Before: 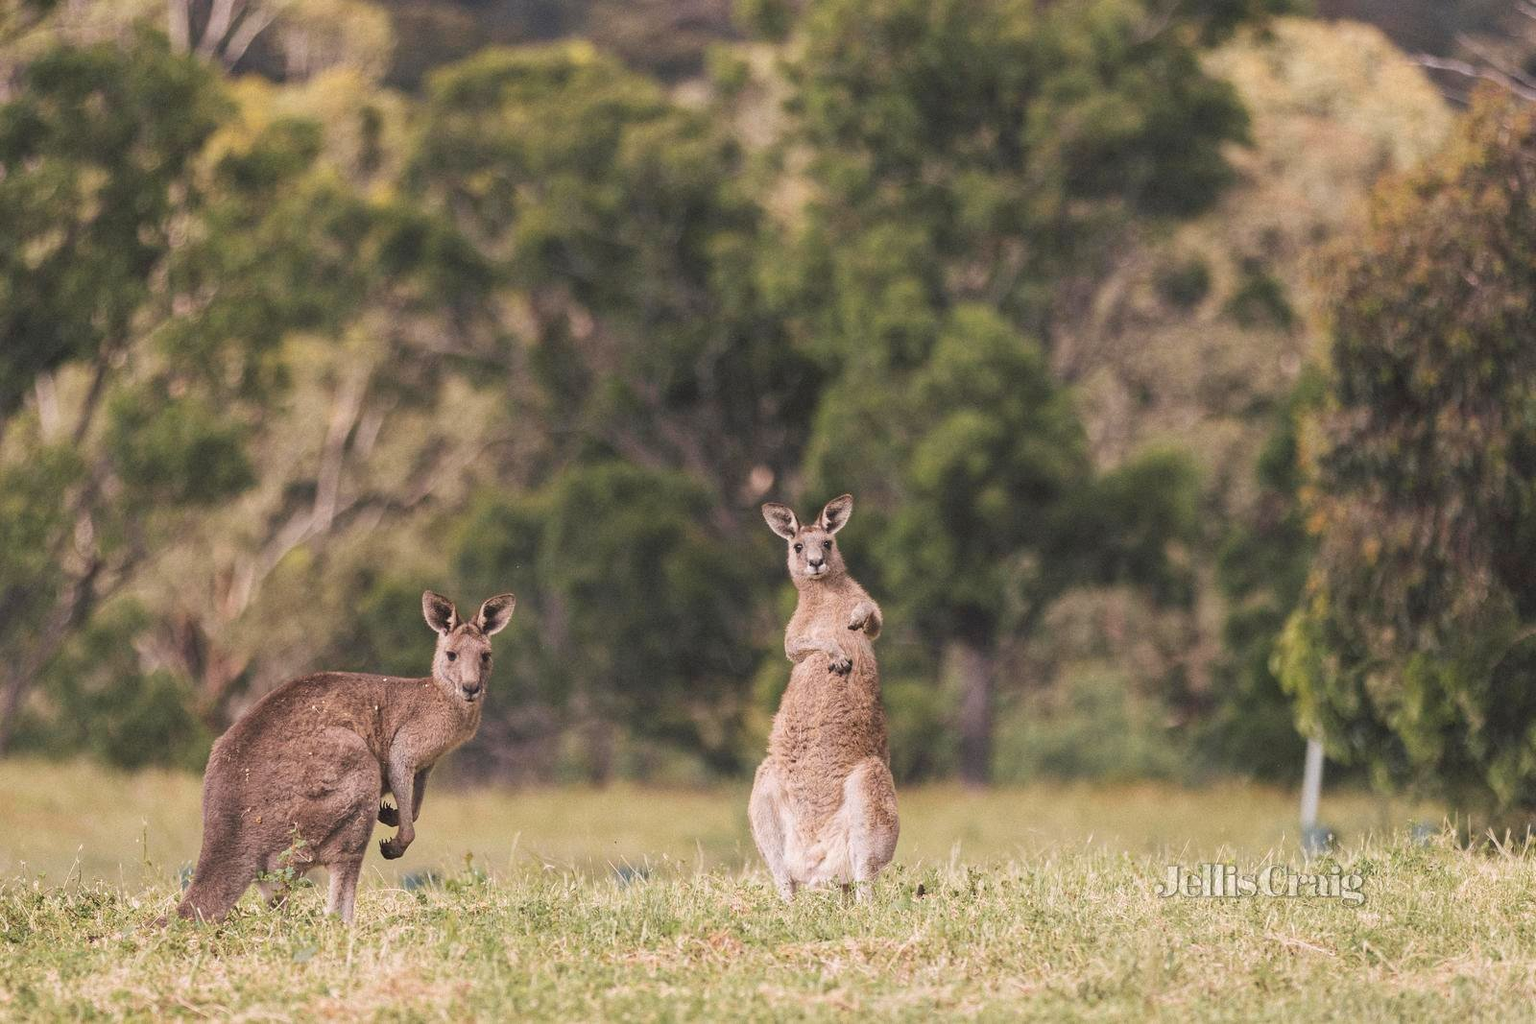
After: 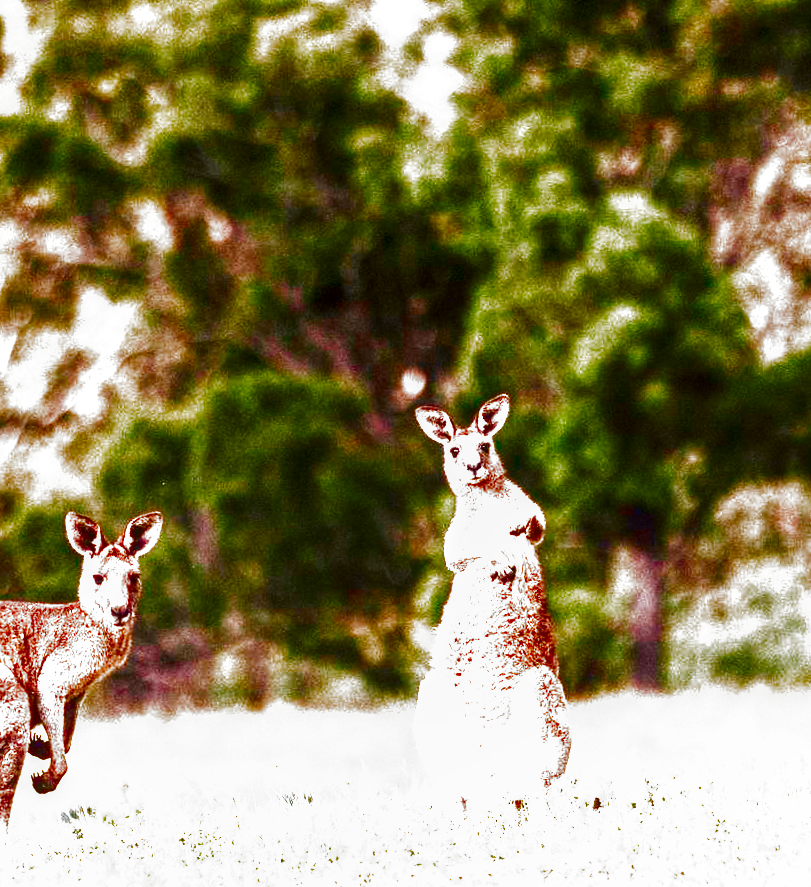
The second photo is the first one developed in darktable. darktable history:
rotate and perspective: rotation -2.29°, automatic cropping off
crop and rotate: angle 0.02°, left 24.353%, top 13.219%, right 26.156%, bottom 8.224%
filmic rgb: black relative exposure -8.2 EV, white relative exposure 2.2 EV, threshold 3 EV, hardness 7.11, latitude 75%, contrast 1.325, highlights saturation mix -2%, shadows ↔ highlights balance 30%, preserve chrominance no, color science v5 (2021), contrast in shadows safe, contrast in highlights safe, enable highlight reconstruction true
exposure: black level correction 0, exposure 1.741 EV, compensate exposure bias true, compensate highlight preservation false
local contrast: on, module defaults
color correction: saturation 1.32
tone equalizer: on, module defaults
contrast brightness saturation: brightness -1, saturation 1
